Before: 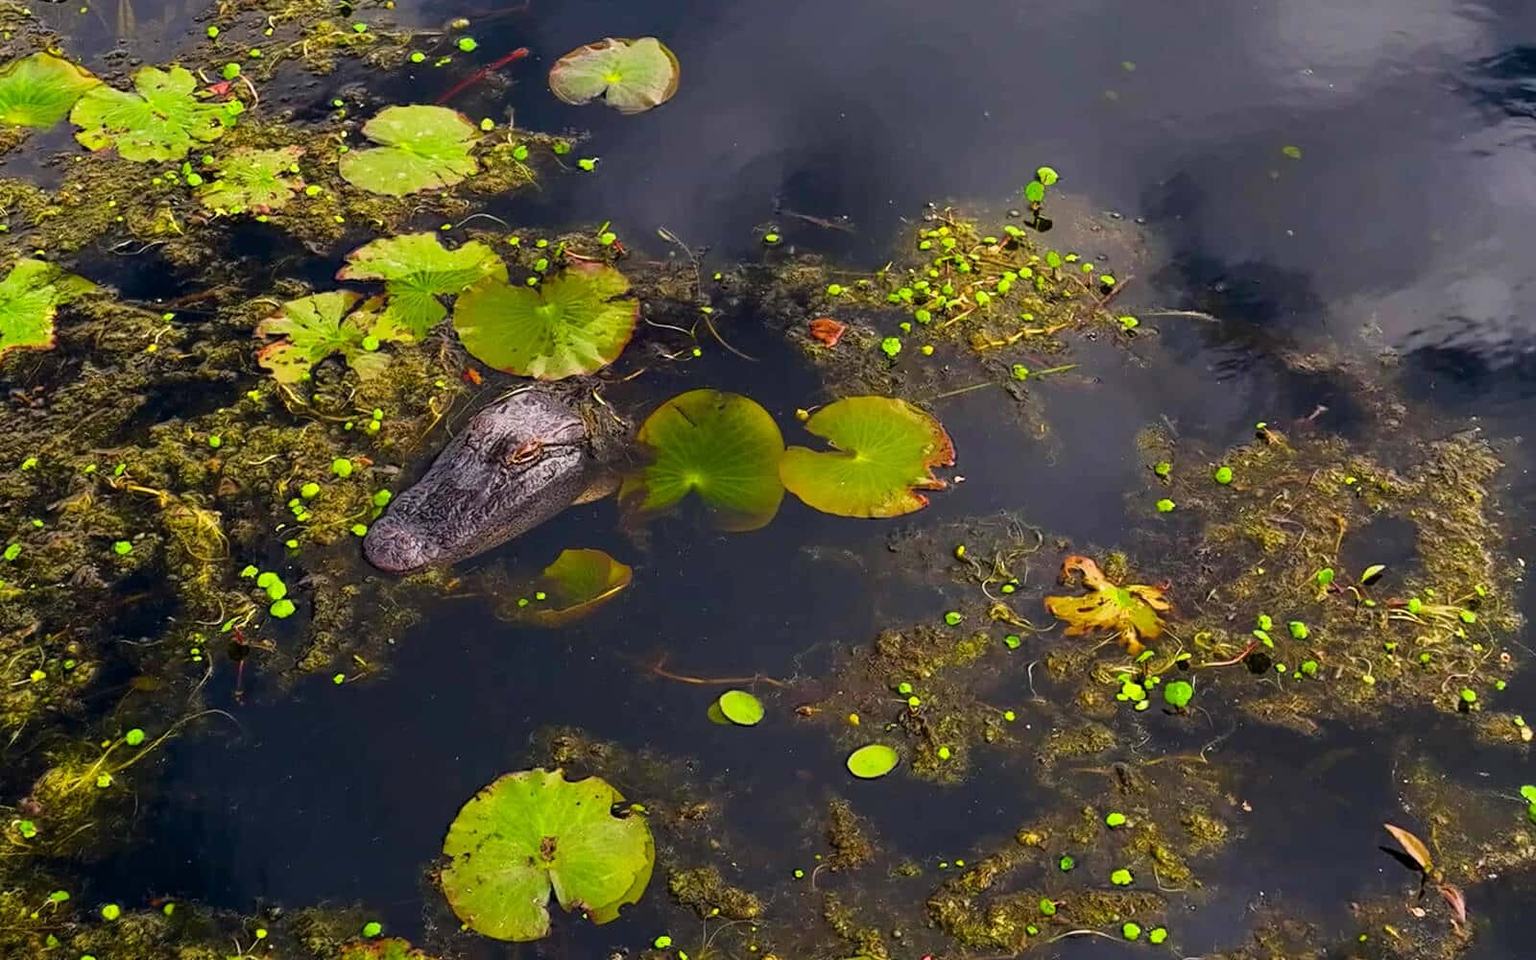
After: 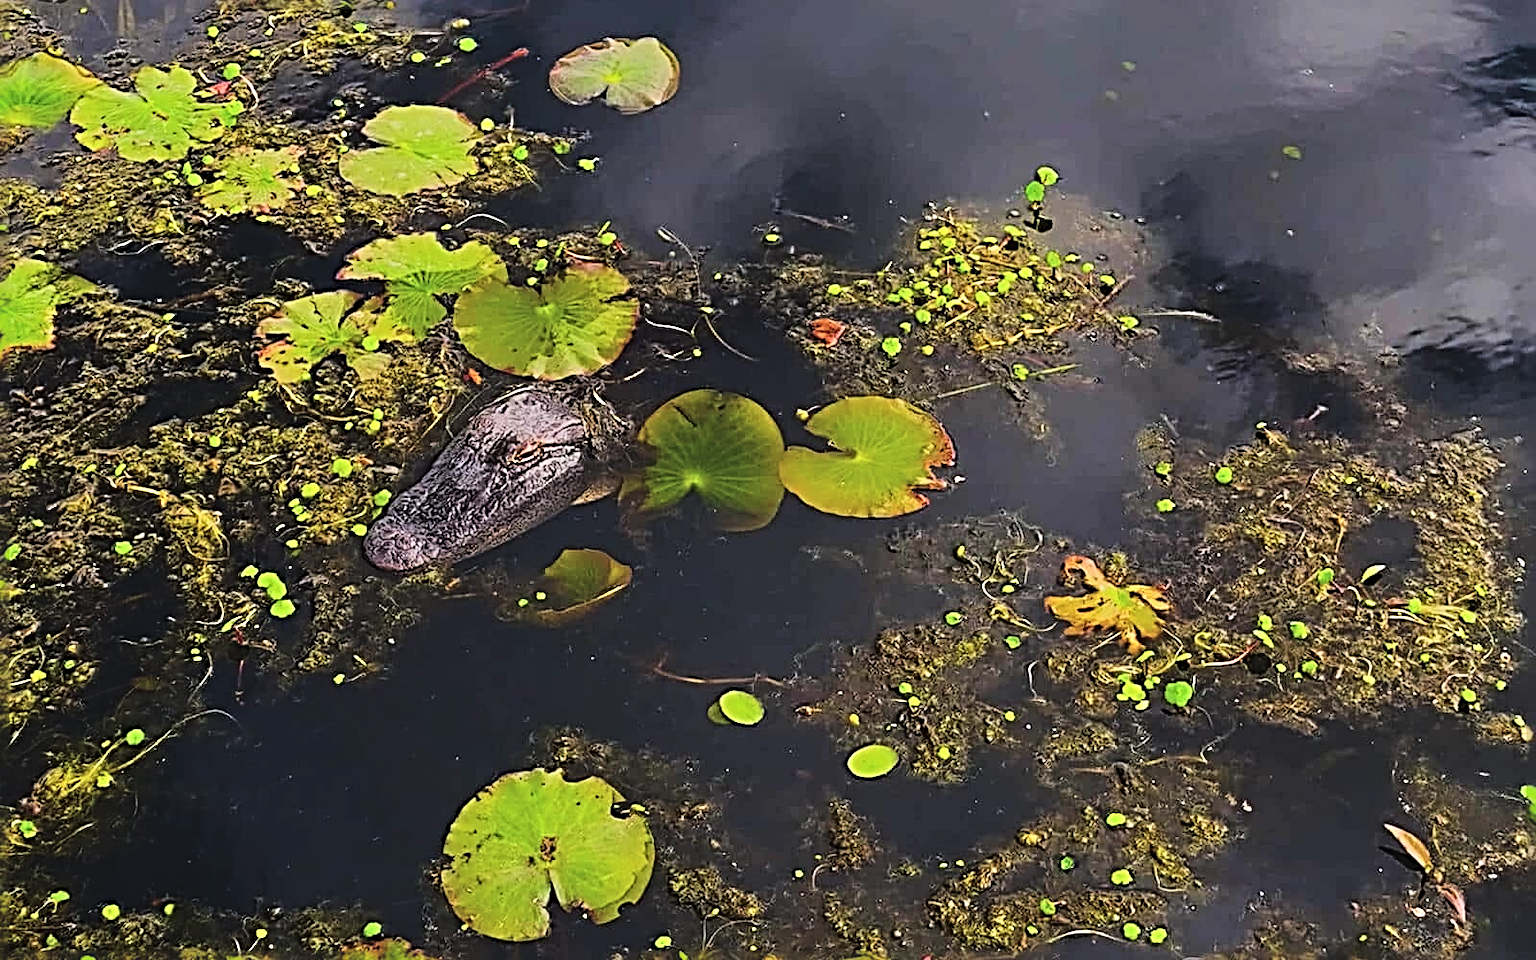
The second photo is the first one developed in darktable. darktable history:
color correction: highlights a* 0.03, highlights b* -0.303
exposure: black level correction -0.016, exposure -1.05 EV, compensate exposure bias true, compensate highlight preservation false
sharpen: radius 3.644, amount 0.927
tone equalizer: -7 EV 0.147 EV, -6 EV 0.604 EV, -5 EV 1.14 EV, -4 EV 1.35 EV, -3 EV 1.14 EV, -2 EV 0.6 EV, -1 EV 0.154 EV, edges refinement/feathering 500, mask exposure compensation -1.57 EV, preserve details no
